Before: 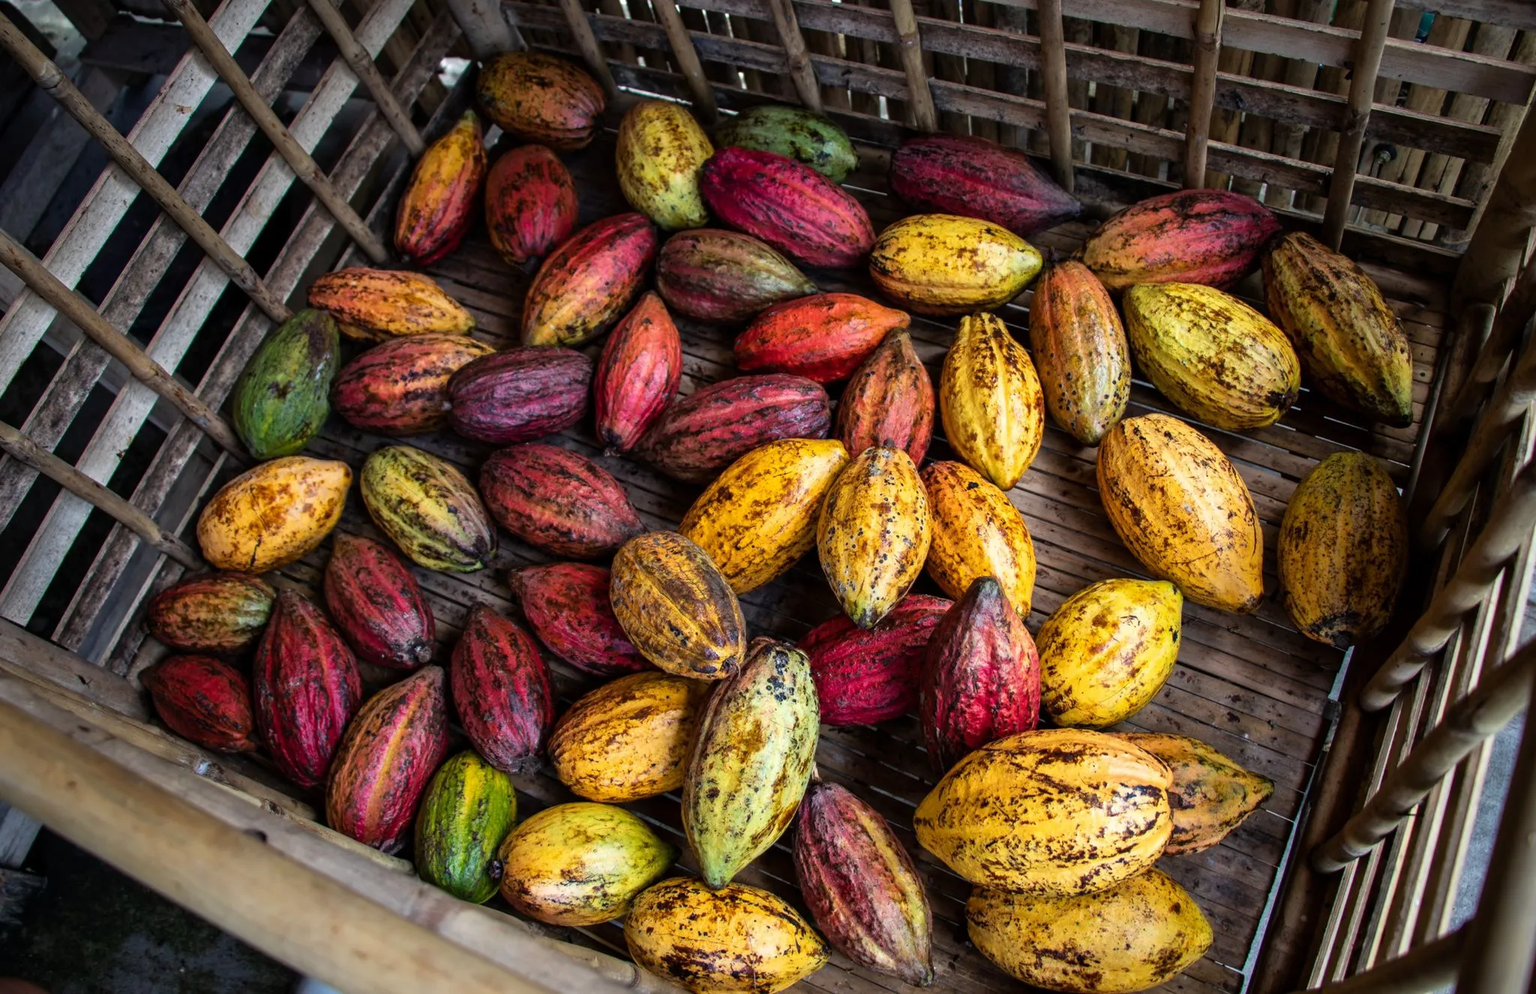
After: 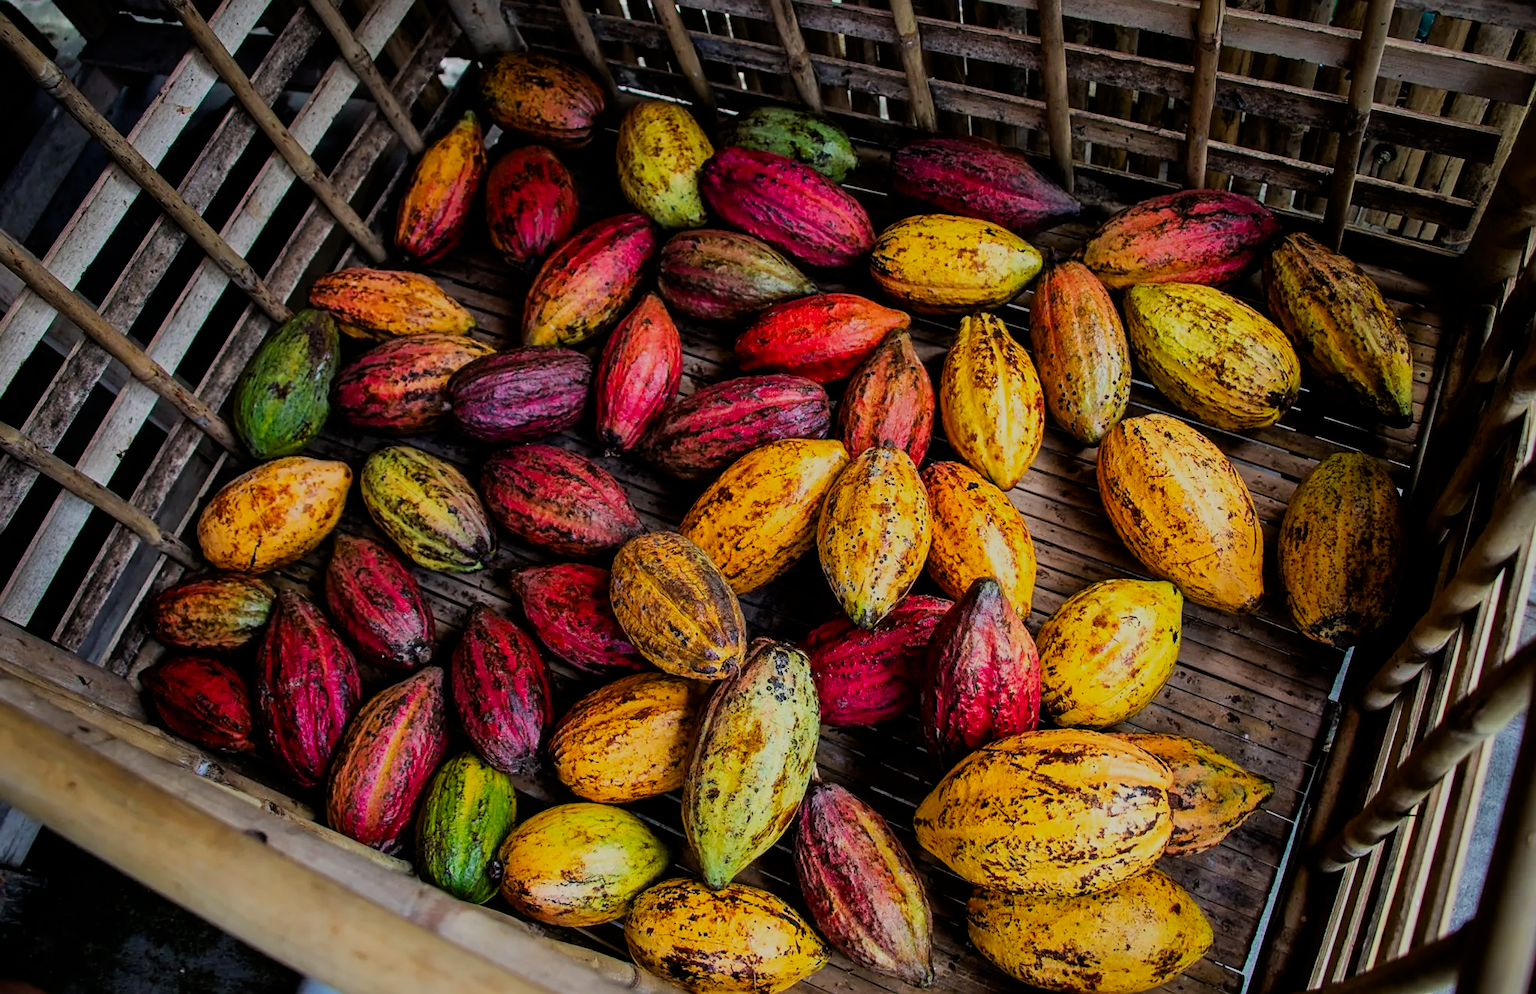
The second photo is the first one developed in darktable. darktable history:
filmic rgb: black relative exposure -6.99 EV, white relative exposure 5.64 EV, threshold 3.03 EV, hardness 2.86, enable highlight reconstruction true
contrast brightness saturation: brightness -0.029, saturation 0.362
haze removal: strength -0.053, compatibility mode true, adaptive false
sharpen: on, module defaults
